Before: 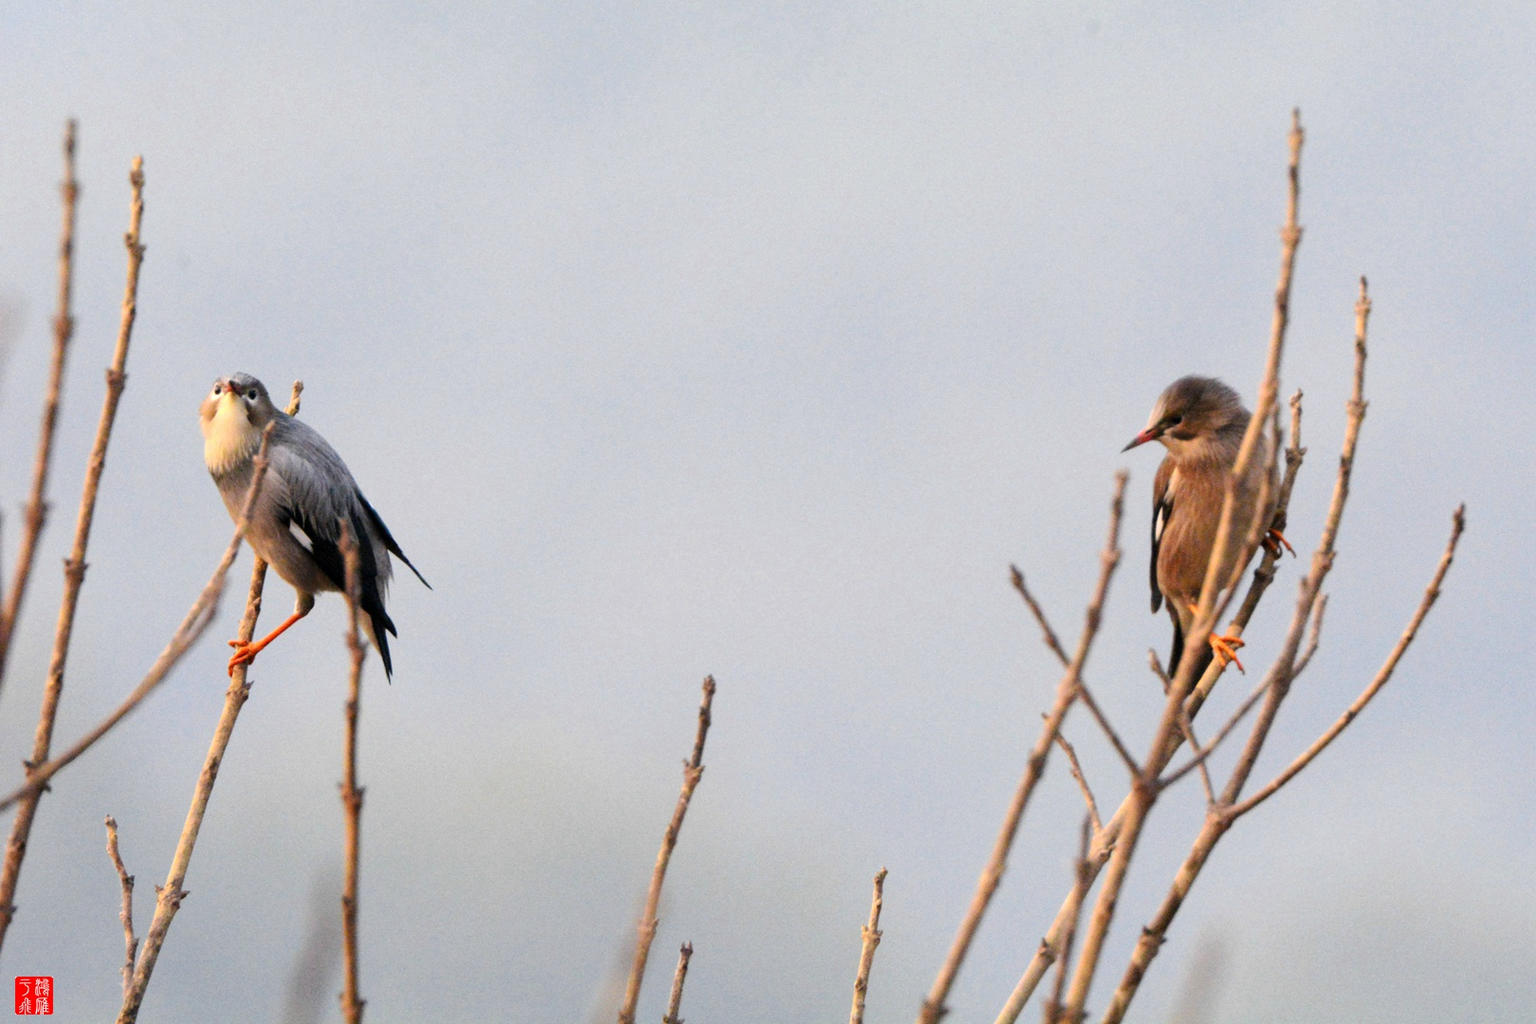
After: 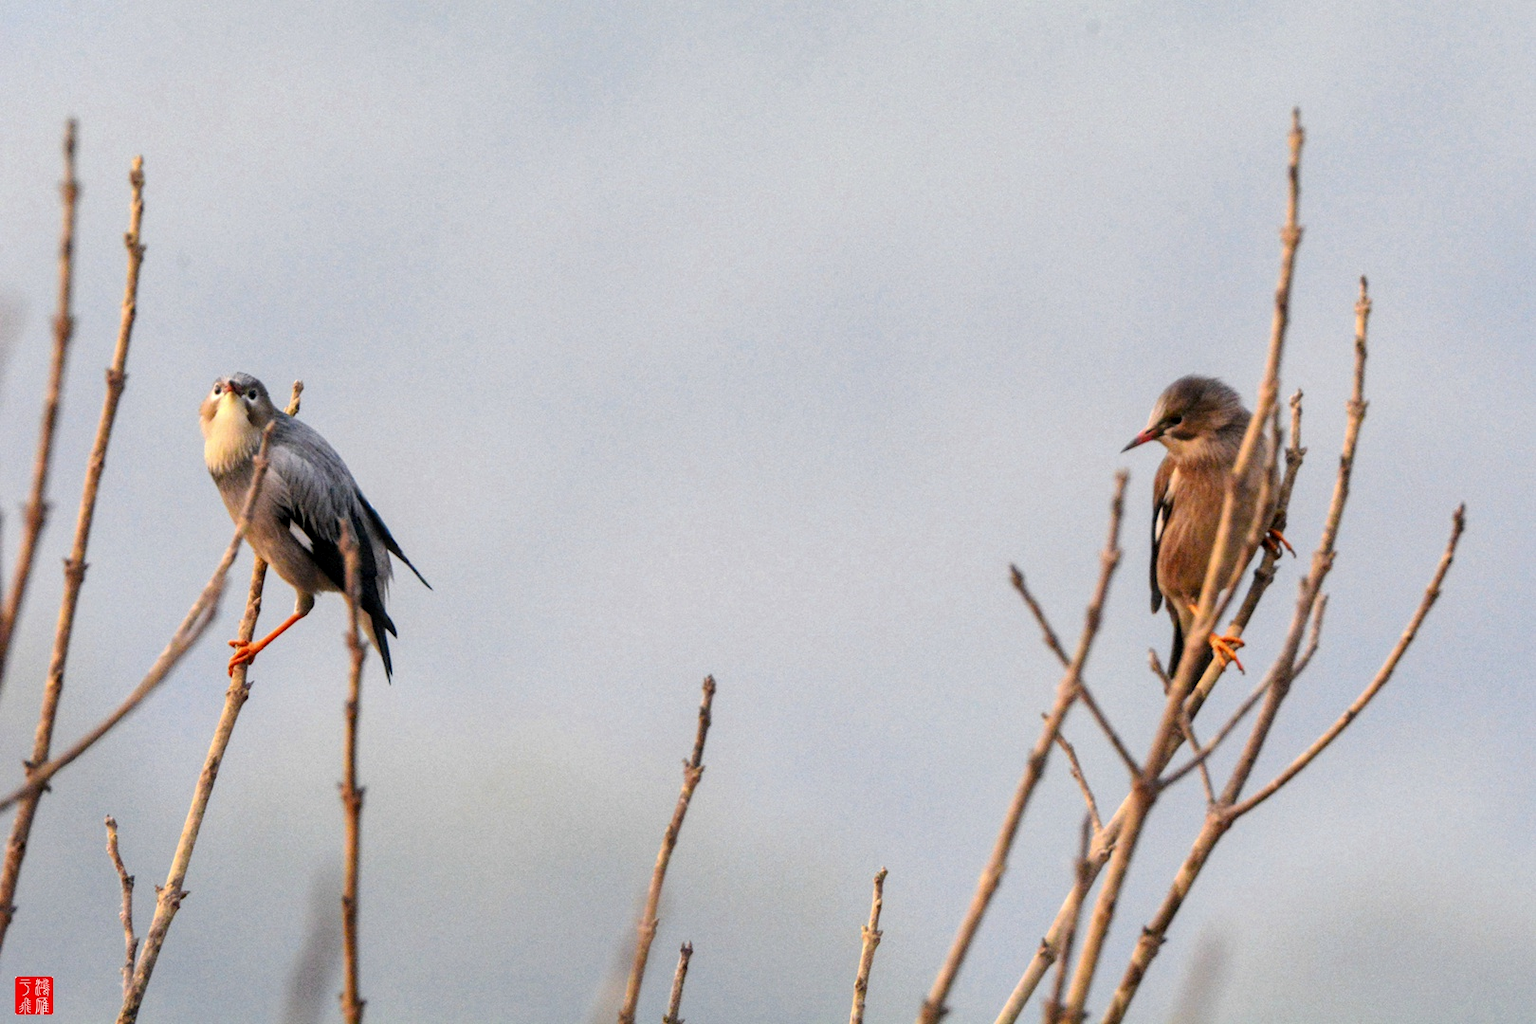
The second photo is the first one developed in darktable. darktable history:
local contrast: on, module defaults
shadows and highlights: shadows 25, highlights -25
exposure: black level correction 0.001, compensate highlight preservation false
